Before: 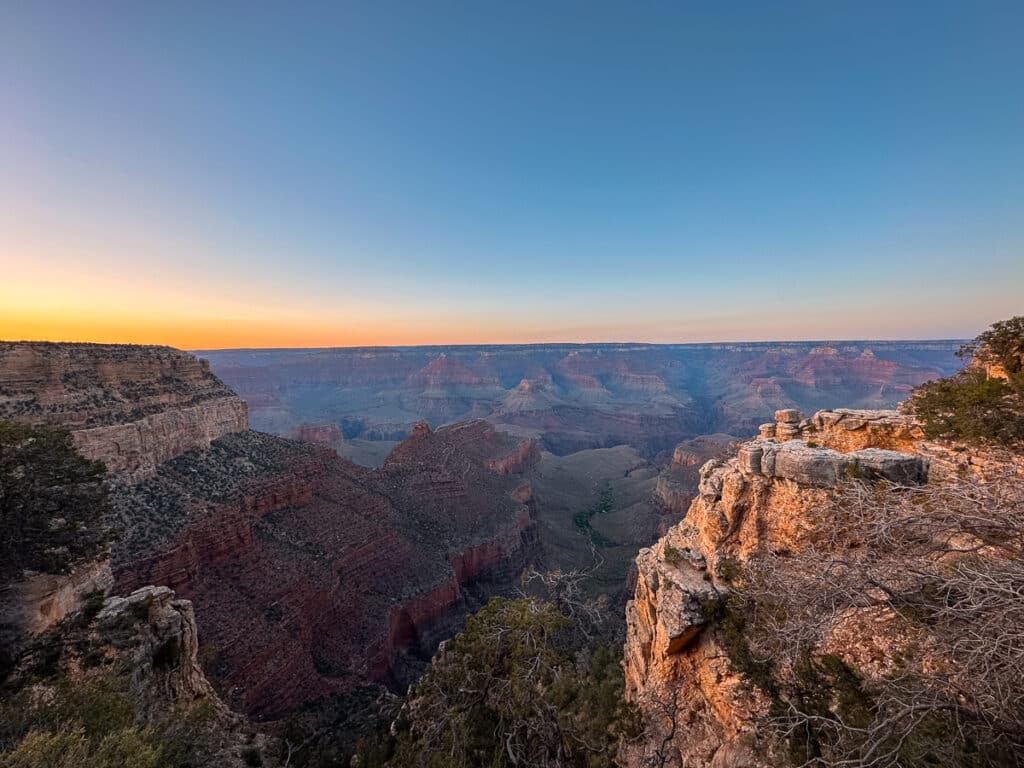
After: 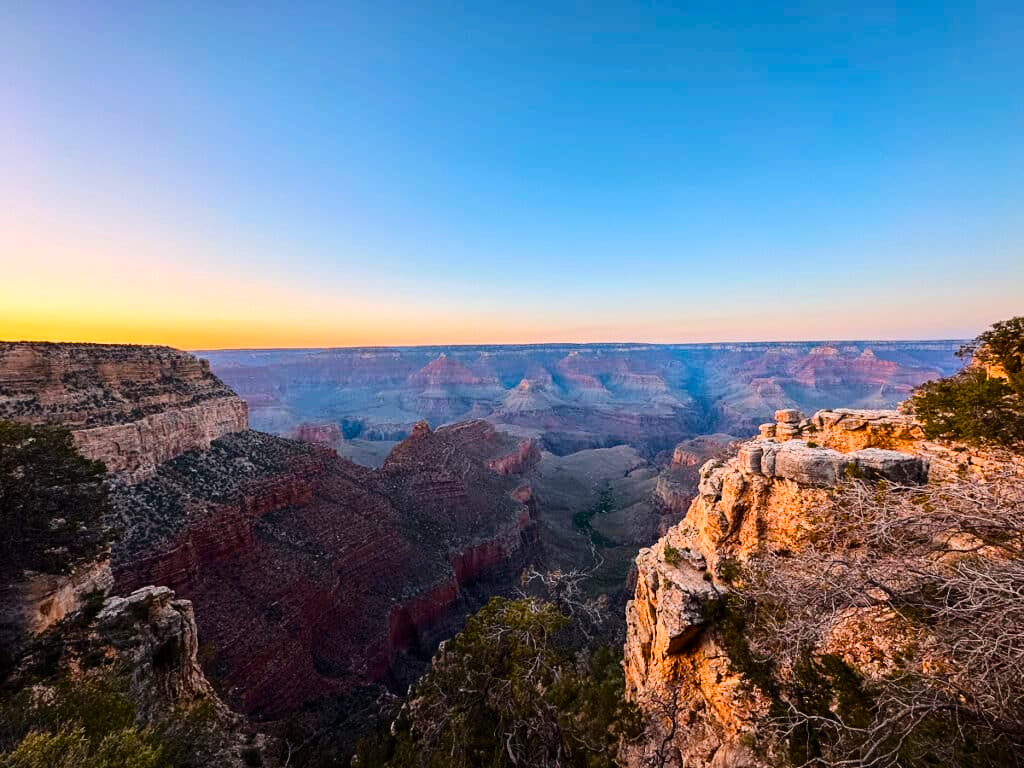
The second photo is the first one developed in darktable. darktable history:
base curve: curves: ch0 [(0, 0) (0.036, 0.025) (0.121, 0.166) (0.206, 0.329) (0.605, 0.79) (1, 1)]
color balance rgb: highlights gain › chroma 0.267%, highlights gain › hue 331.53°, perceptual saturation grading › global saturation 20%, perceptual saturation grading › highlights -25.274%, perceptual saturation grading › shadows 49.449%, global vibrance 20%
